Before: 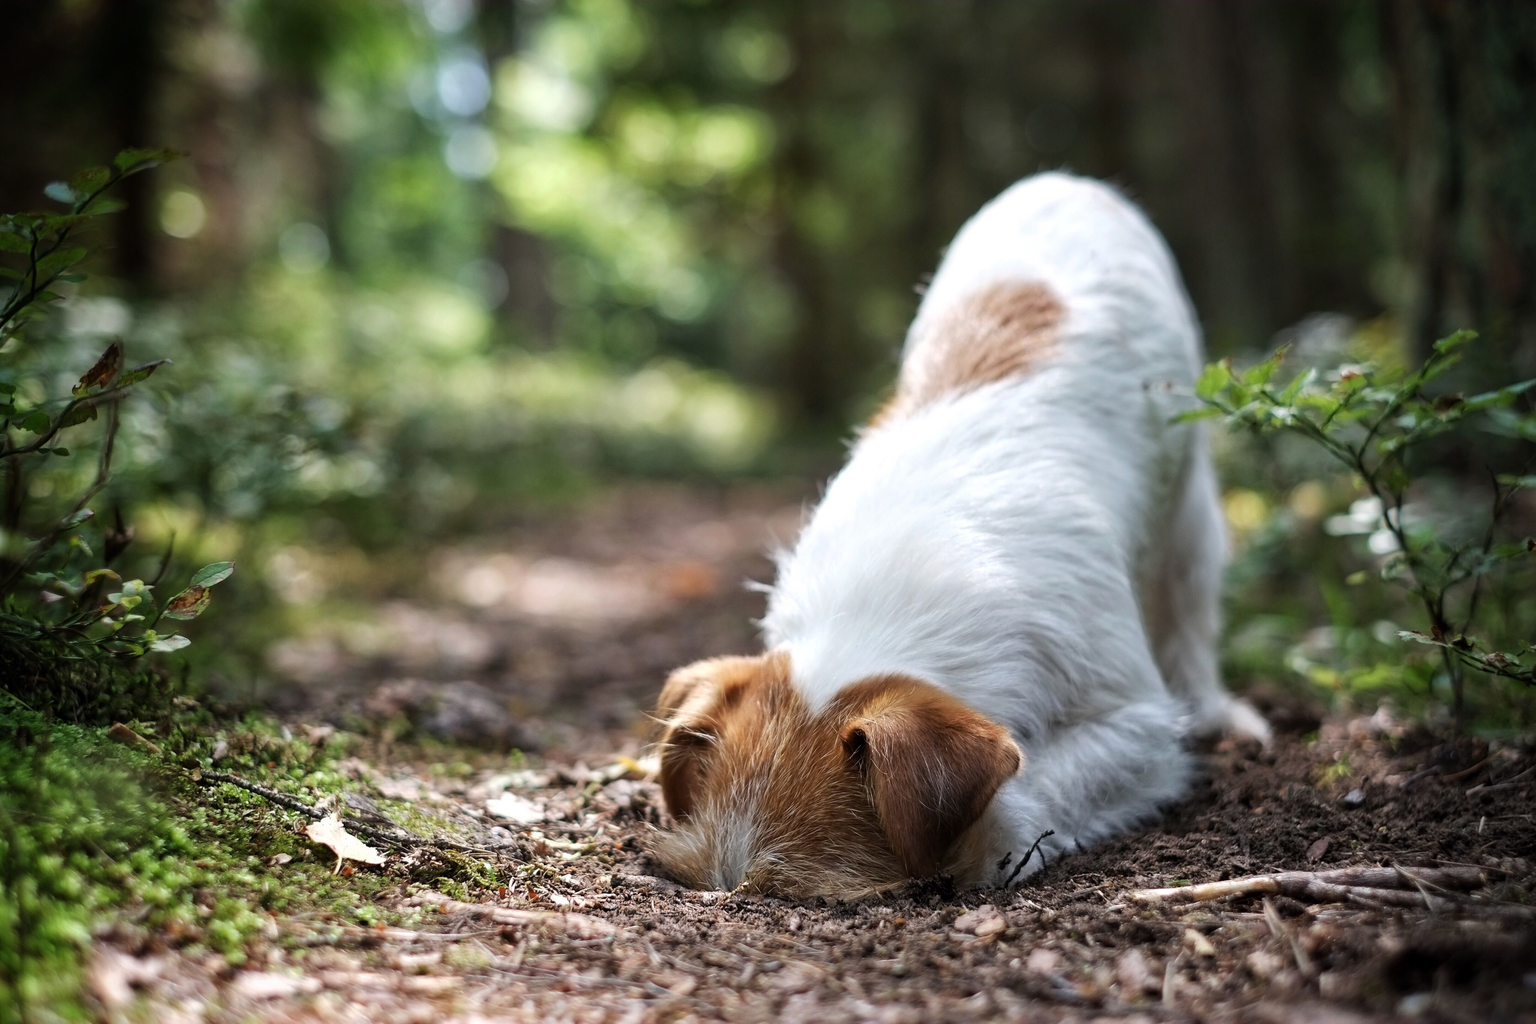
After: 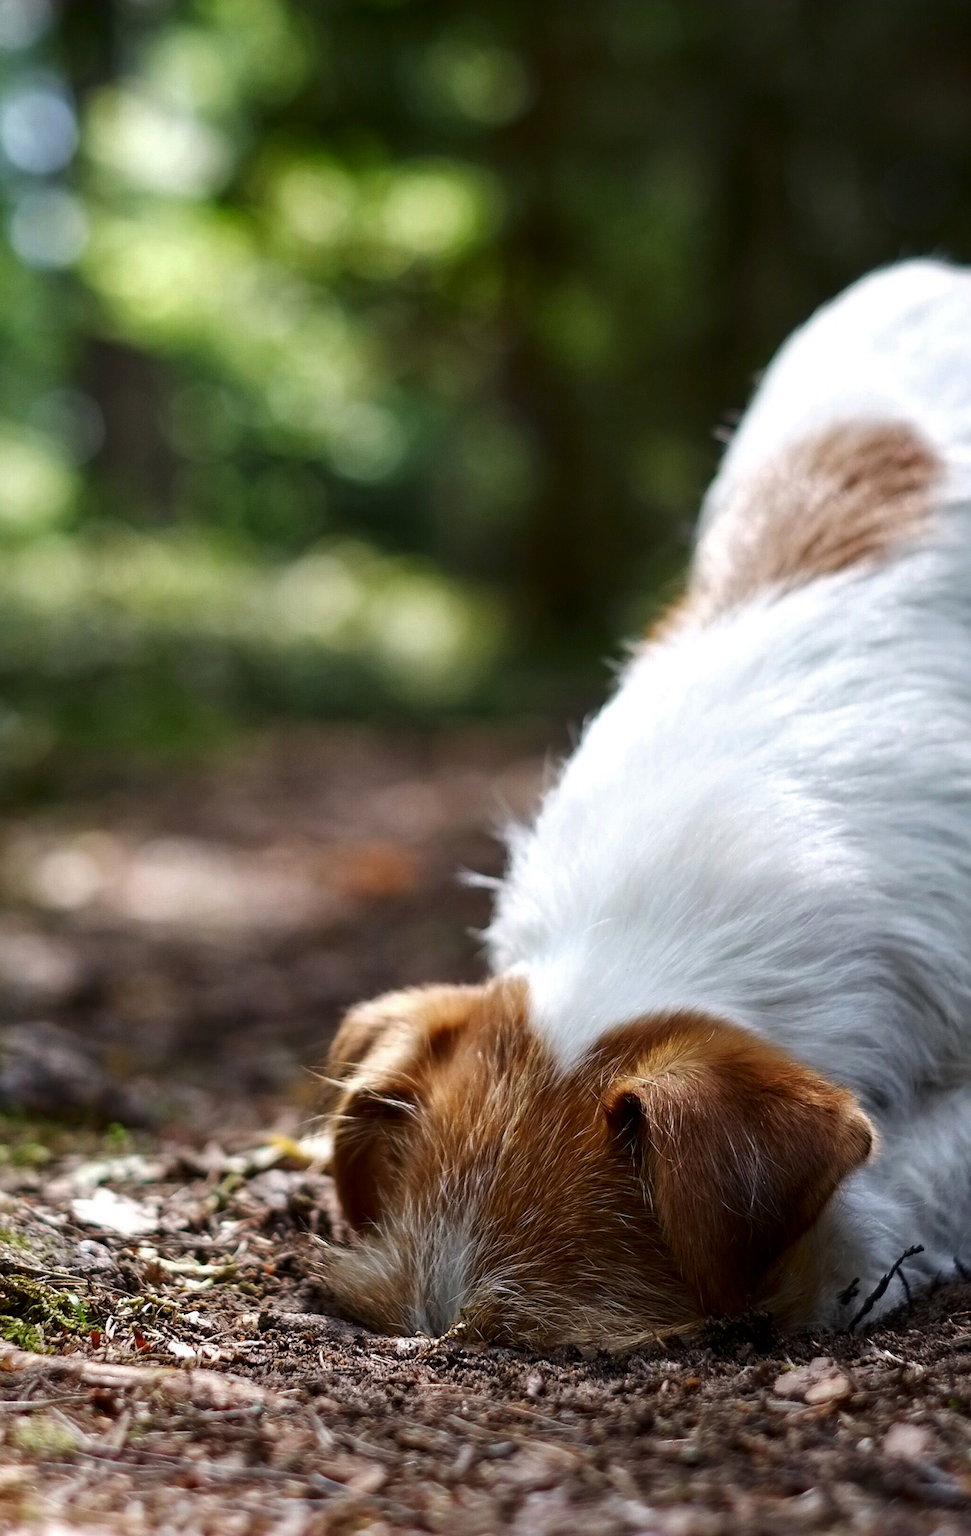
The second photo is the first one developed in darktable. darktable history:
crop: left 28.583%, right 29.231%
contrast brightness saturation: brightness -0.2, saturation 0.08
